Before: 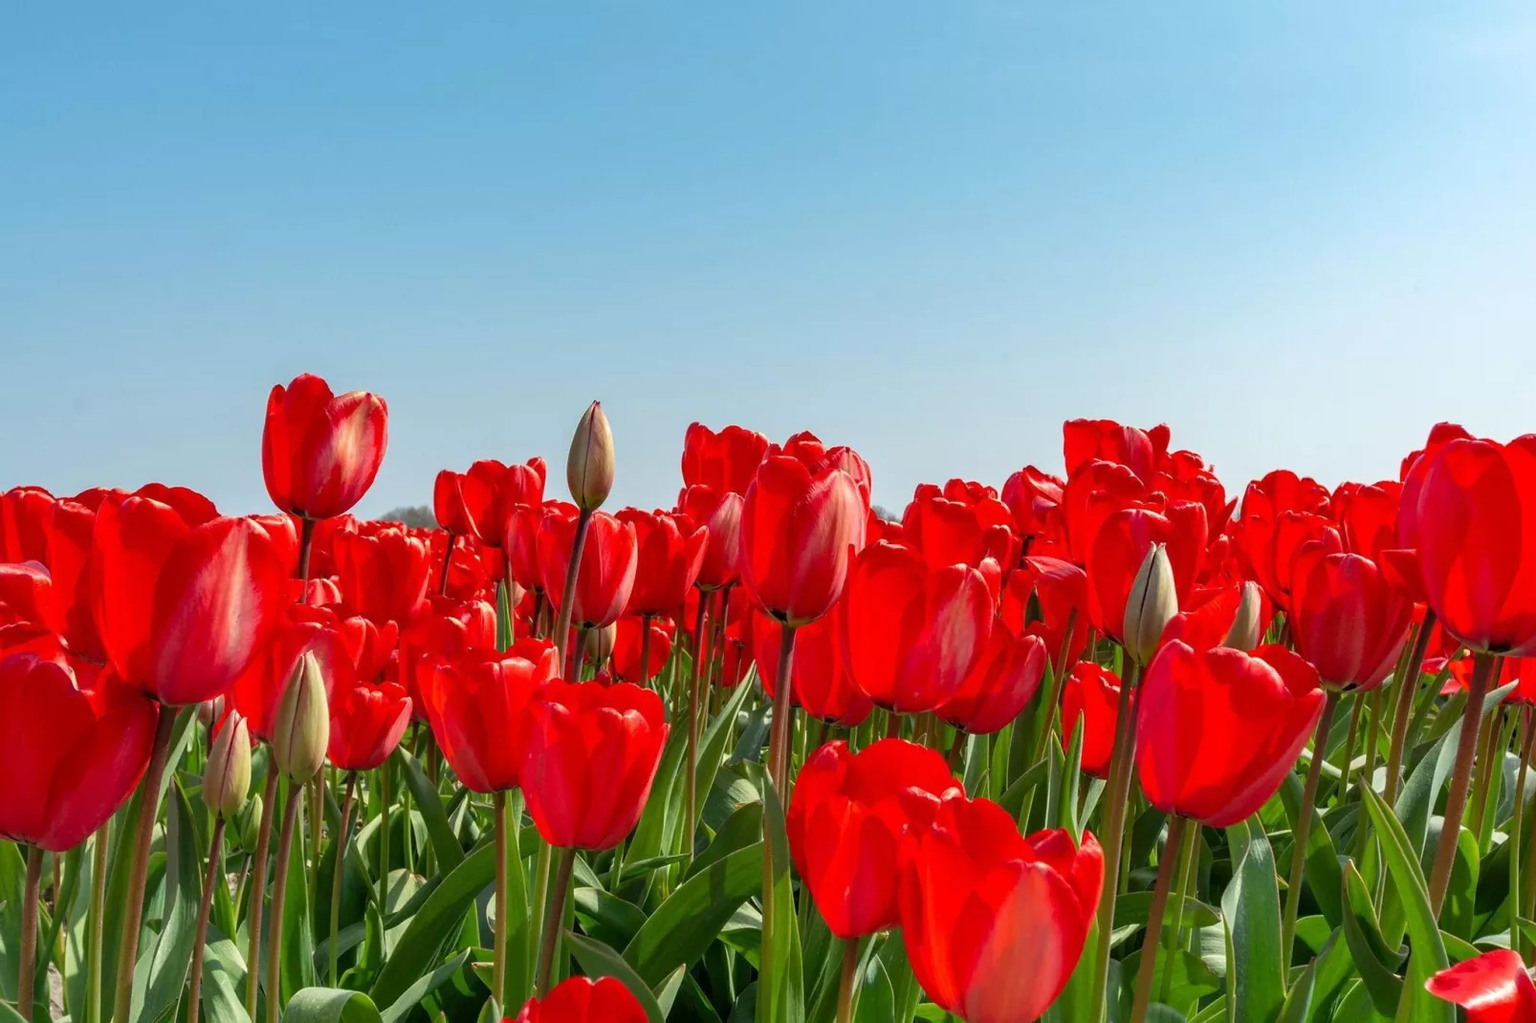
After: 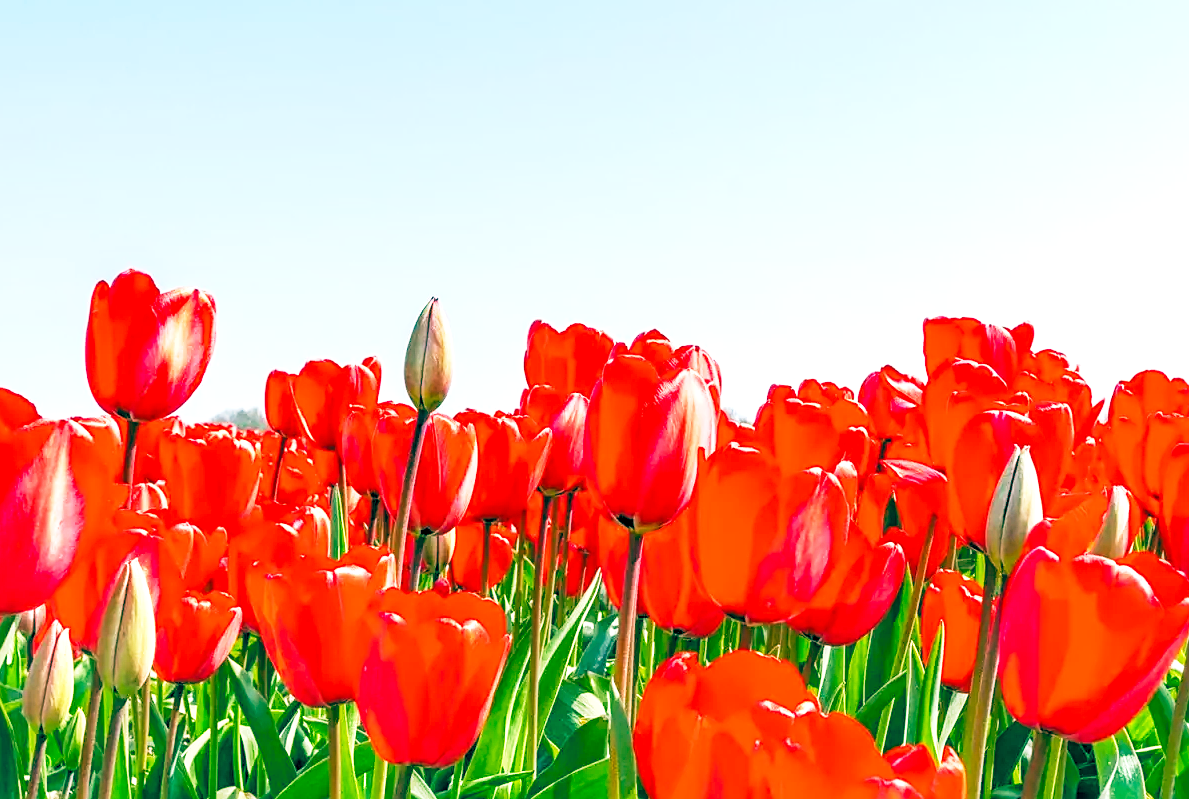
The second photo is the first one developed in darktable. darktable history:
tone equalizer: edges refinement/feathering 500, mask exposure compensation -1.57 EV, preserve details no
local contrast: on, module defaults
exposure: black level correction 0.002, exposure 1.324 EV, compensate highlight preservation false
sharpen: on, module defaults
crop and rotate: left 11.864%, top 11.437%, right 14.062%, bottom 13.864%
base curve: curves: ch0 [(0, 0) (0.088, 0.125) (0.176, 0.251) (0.354, 0.501) (0.613, 0.749) (1, 0.877)], preserve colors none
color balance rgb: highlights gain › chroma 1.556%, highlights gain › hue 312.62°, global offset › luminance -0.553%, global offset › chroma 0.904%, global offset › hue 175.76°, perceptual saturation grading › global saturation 25.684%
